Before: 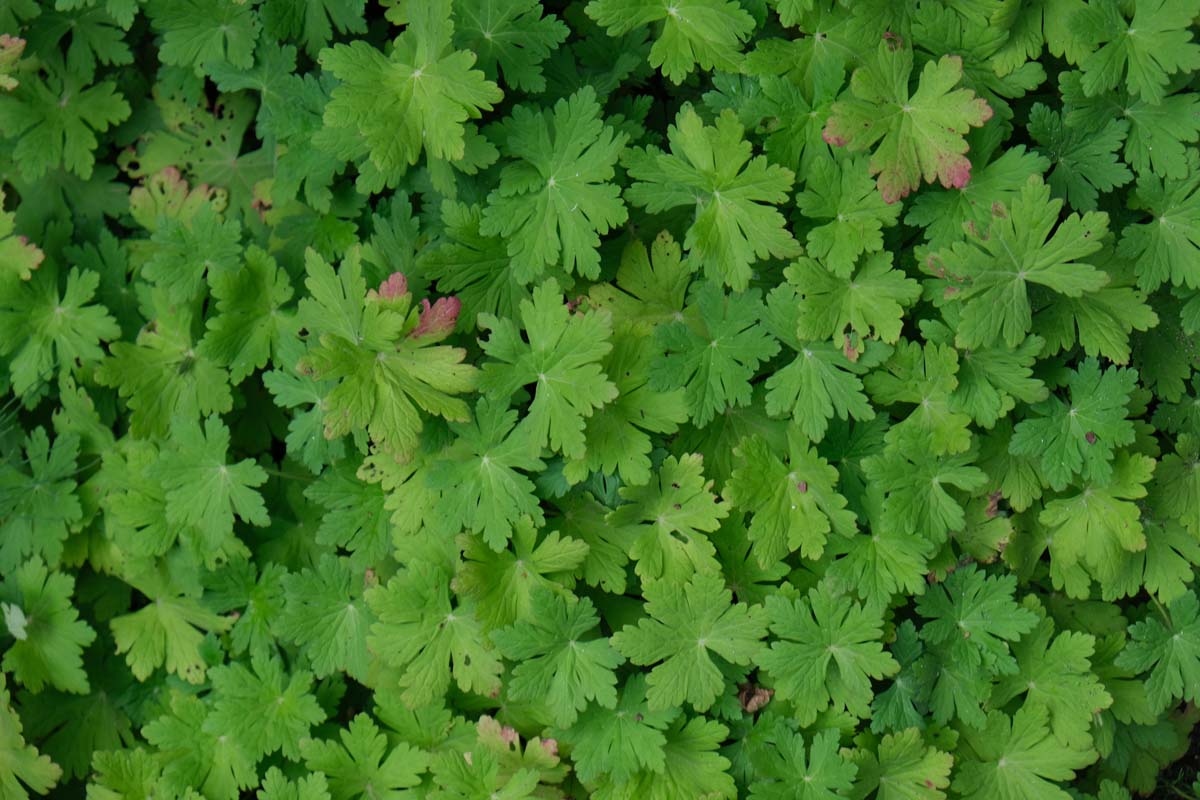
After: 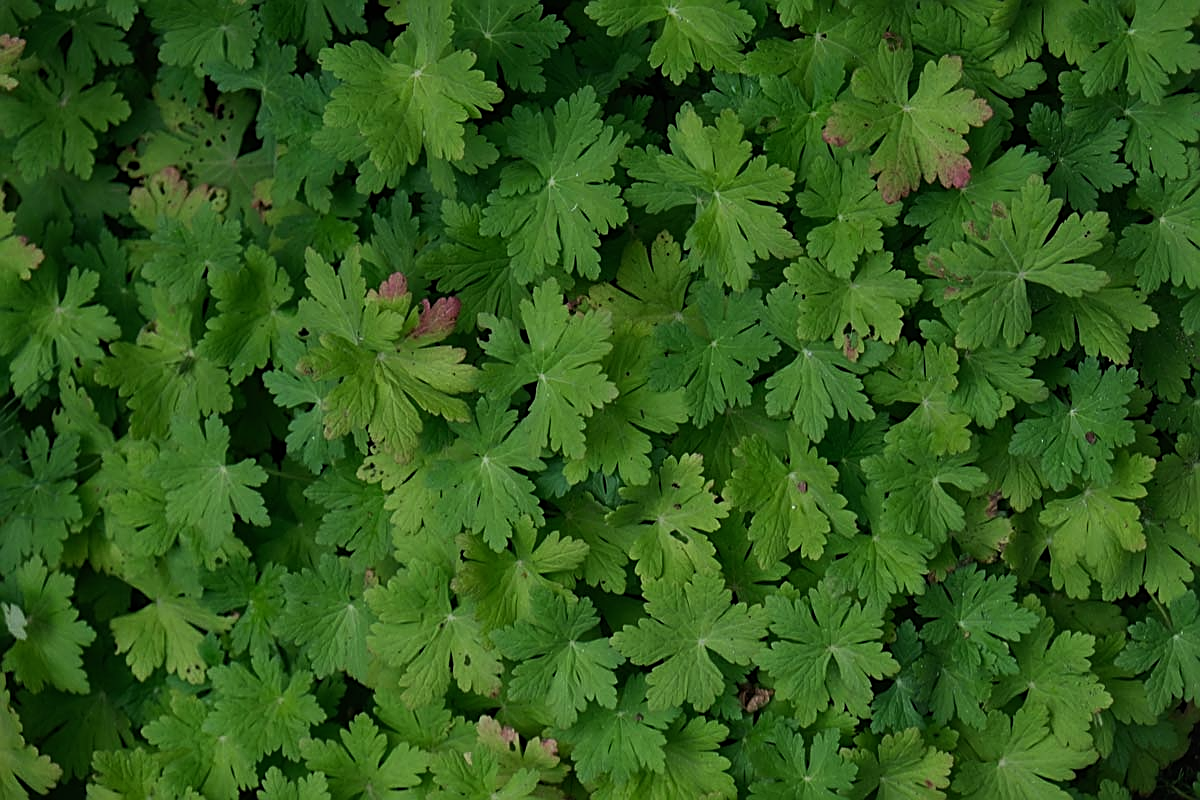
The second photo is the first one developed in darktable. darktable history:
exposure: black level correction 0, exposure -0.69 EV, compensate highlight preservation false
tone equalizer: -8 EV -0.425 EV, -7 EV -0.378 EV, -6 EV -0.367 EV, -5 EV -0.215 EV, -3 EV 0.245 EV, -2 EV 0.323 EV, -1 EV 0.39 EV, +0 EV 0.435 EV, edges refinement/feathering 500, mask exposure compensation -1.57 EV, preserve details no
sharpen: amount 0.749
